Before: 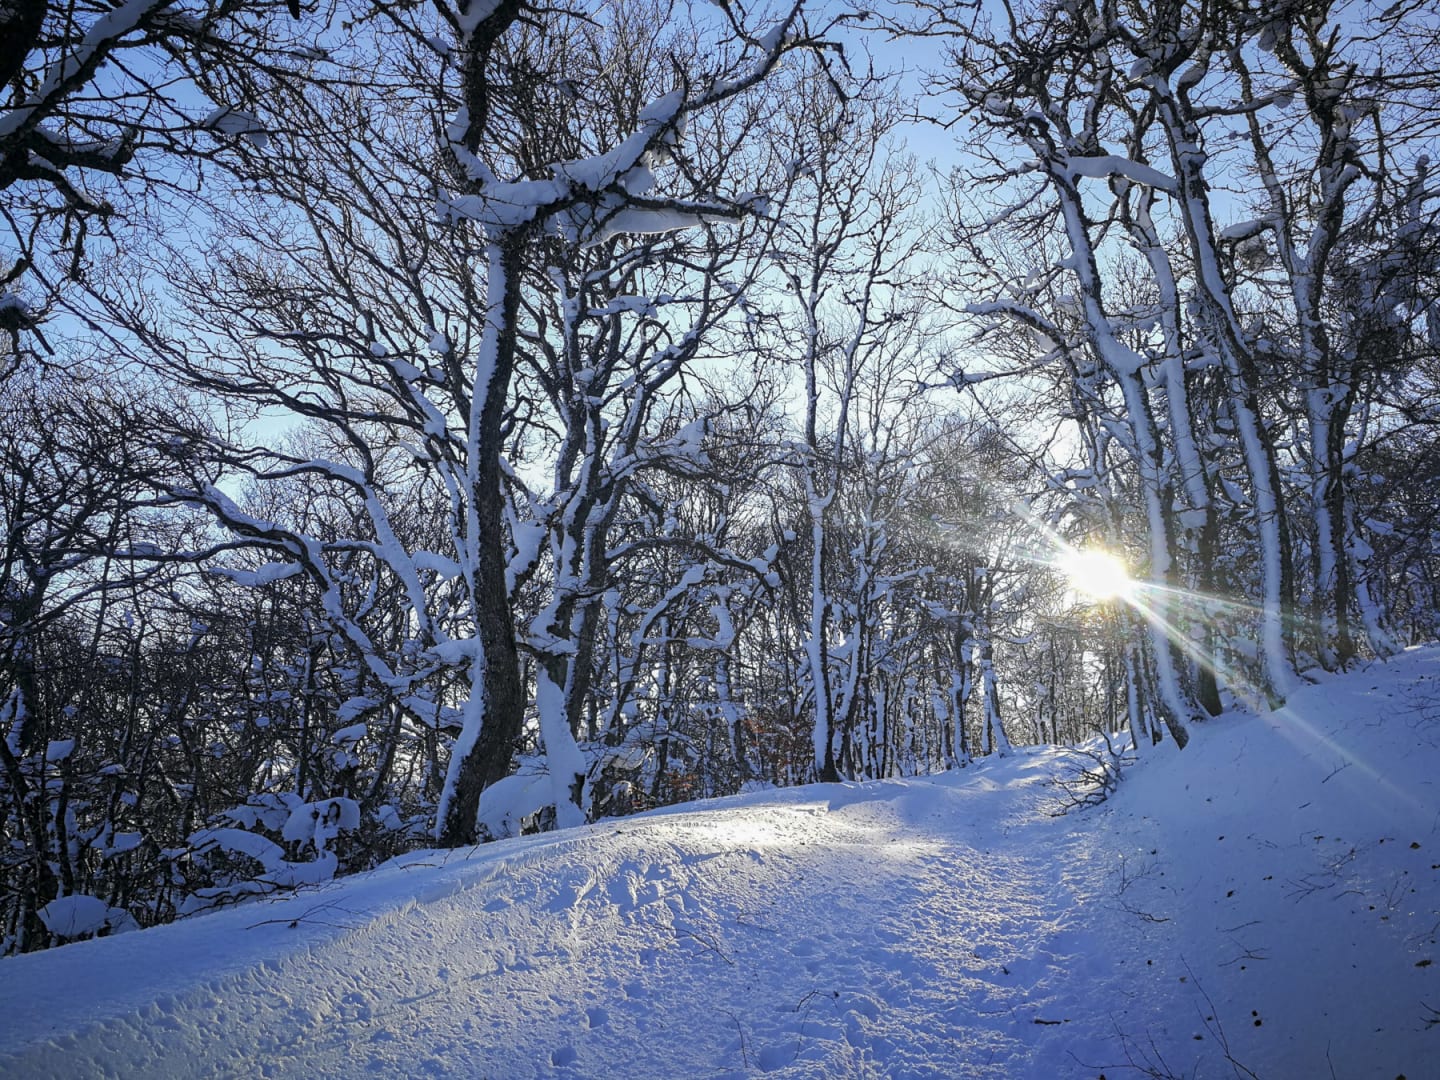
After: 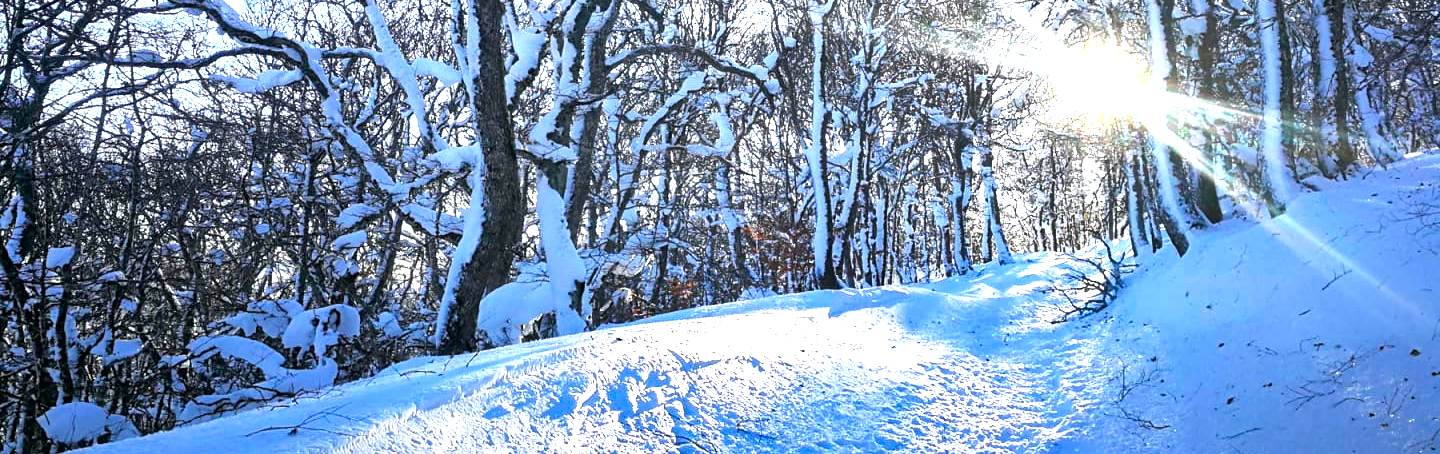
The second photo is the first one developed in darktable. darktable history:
tone equalizer: edges refinement/feathering 500, mask exposure compensation -1.57 EV, preserve details no
crop: top 45.678%, bottom 12.247%
color balance rgb: perceptual saturation grading › global saturation 0.993%
levels: levels [0, 0.492, 0.984]
shadows and highlights: low approximation 0.01, soften with gaussian
color zones: curves: ch0 [(0, 0.5) (0.143, 0.52) (0.286, 0.5) (0.429, 0.5) (0.571, 0.5) (0.714, 0.5) (0.857, 0.5) (1, 0.5)]; ch1 [(0, 0.489) (0.155, 0.45) (0.286, 0.466) (0.429, 0.5) (0.571, 0.5) (0.714, 0.5) (0.857, 0.5) (1, 0.489)]
exposure: black level correction 0, exposure 1.519 EV, compensate highlight preservation false
